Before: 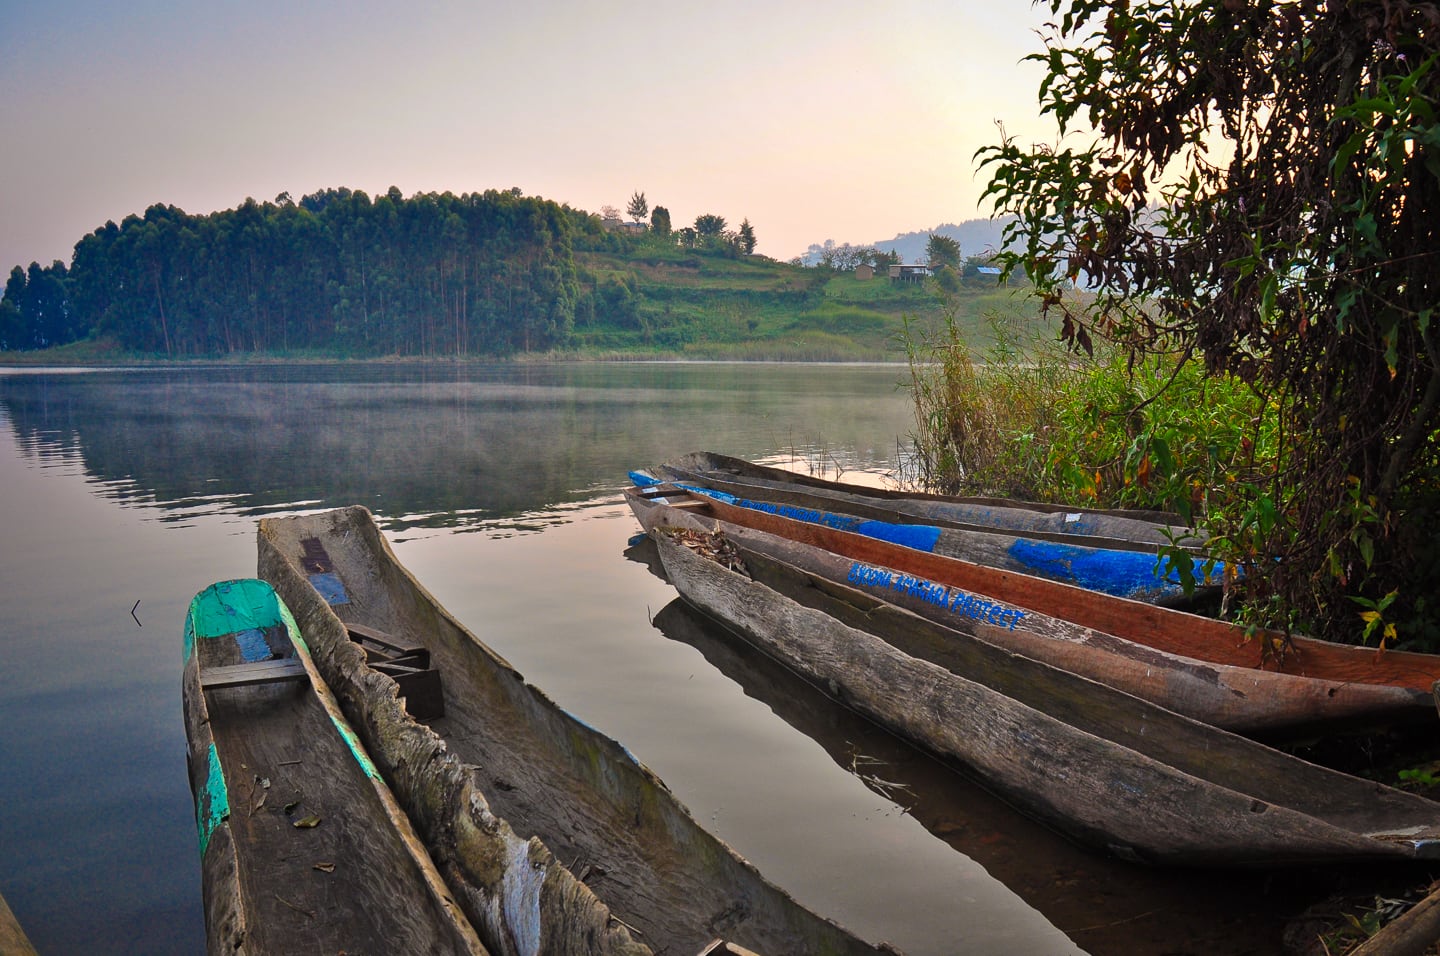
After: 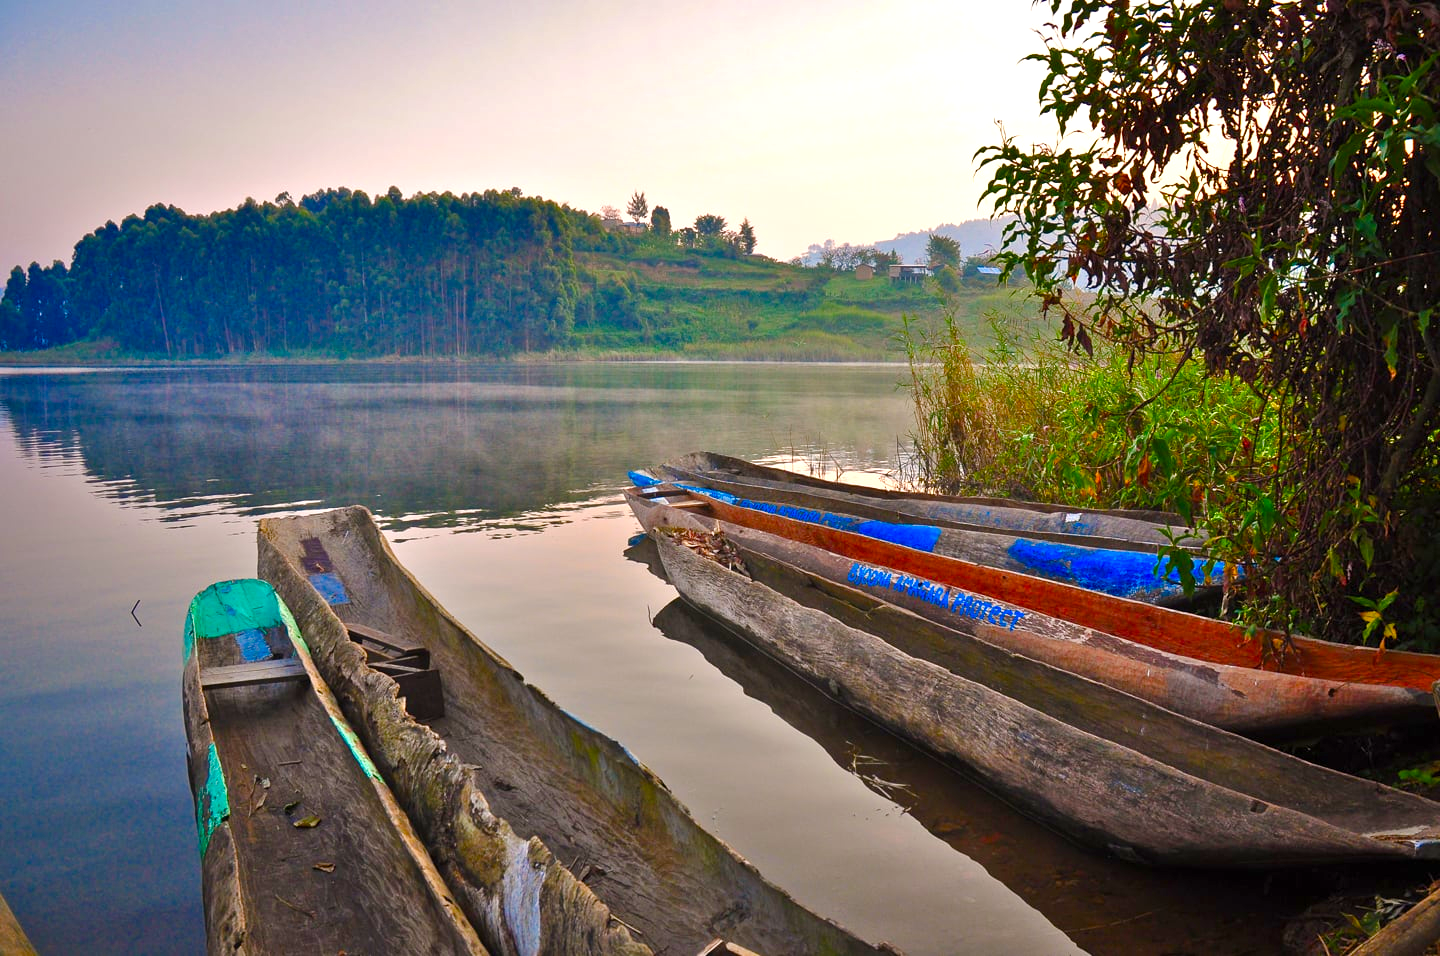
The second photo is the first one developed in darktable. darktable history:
color correction: highlights a* 3.22, highlights b* 1.93, saturation 1.19
color balance rgb: perceptual saturation grading › global saturation 20%, perceptual saturation grading › highlights -50%, perceptual saturation grading › shadows 30%, perceptual brilliance grading › global brilliance 10%, perceptual brilliance grading › shadows 15%
shadows and highlights: radius 337.17, shadows 29.01, soften with gaussian
color balance: on, module defaults
